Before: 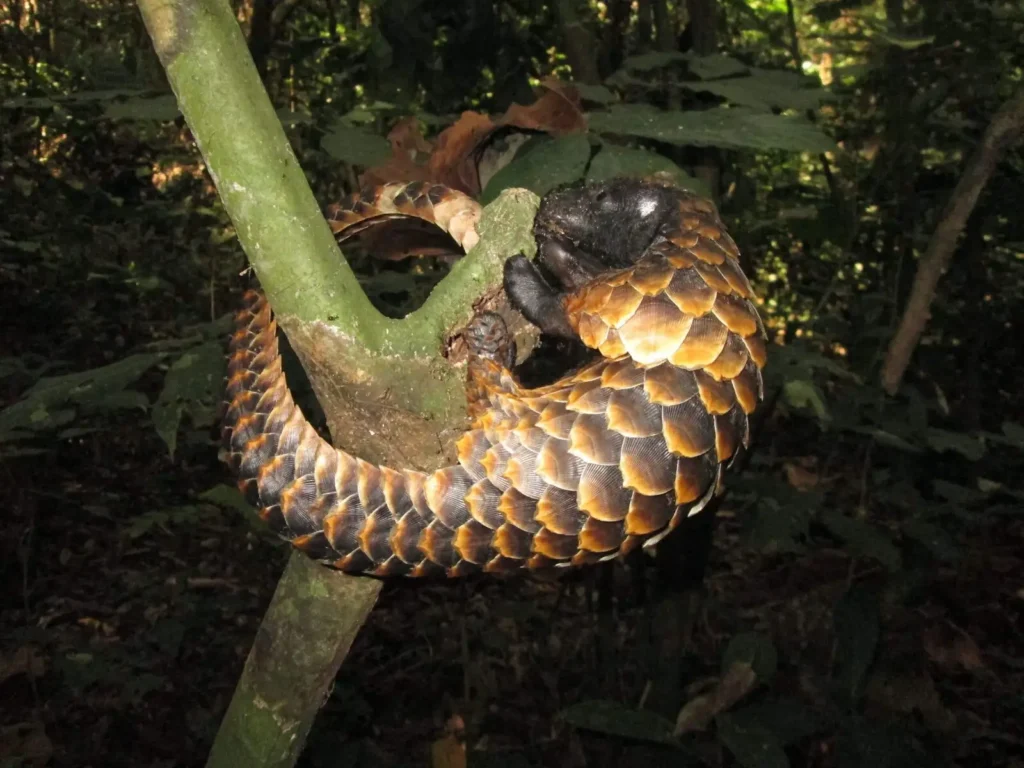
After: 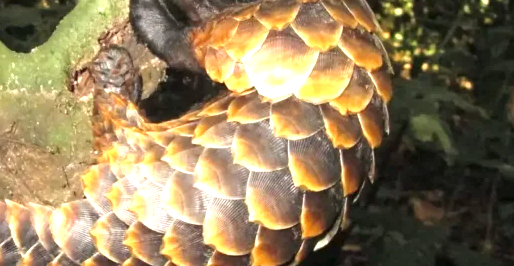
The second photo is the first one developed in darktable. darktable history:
crop: left 36.607%, top 34.735%, right 13.146%, bottom 30.611%
exposure: black level correction 0, exposure 0.877 EV, compensate exposure bias true, compensate highlight preservation false
